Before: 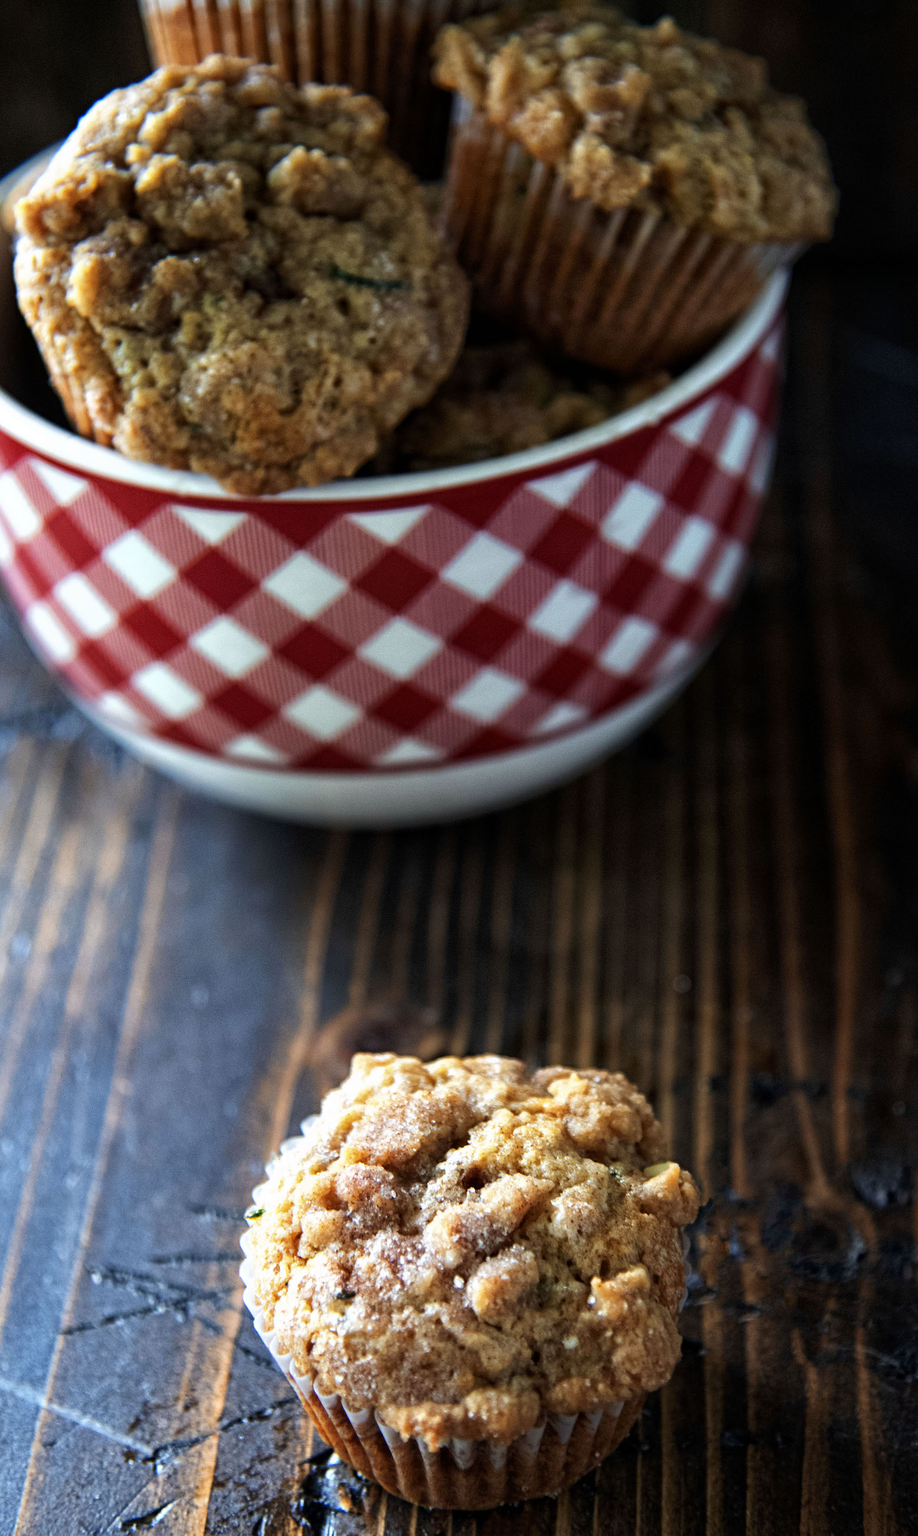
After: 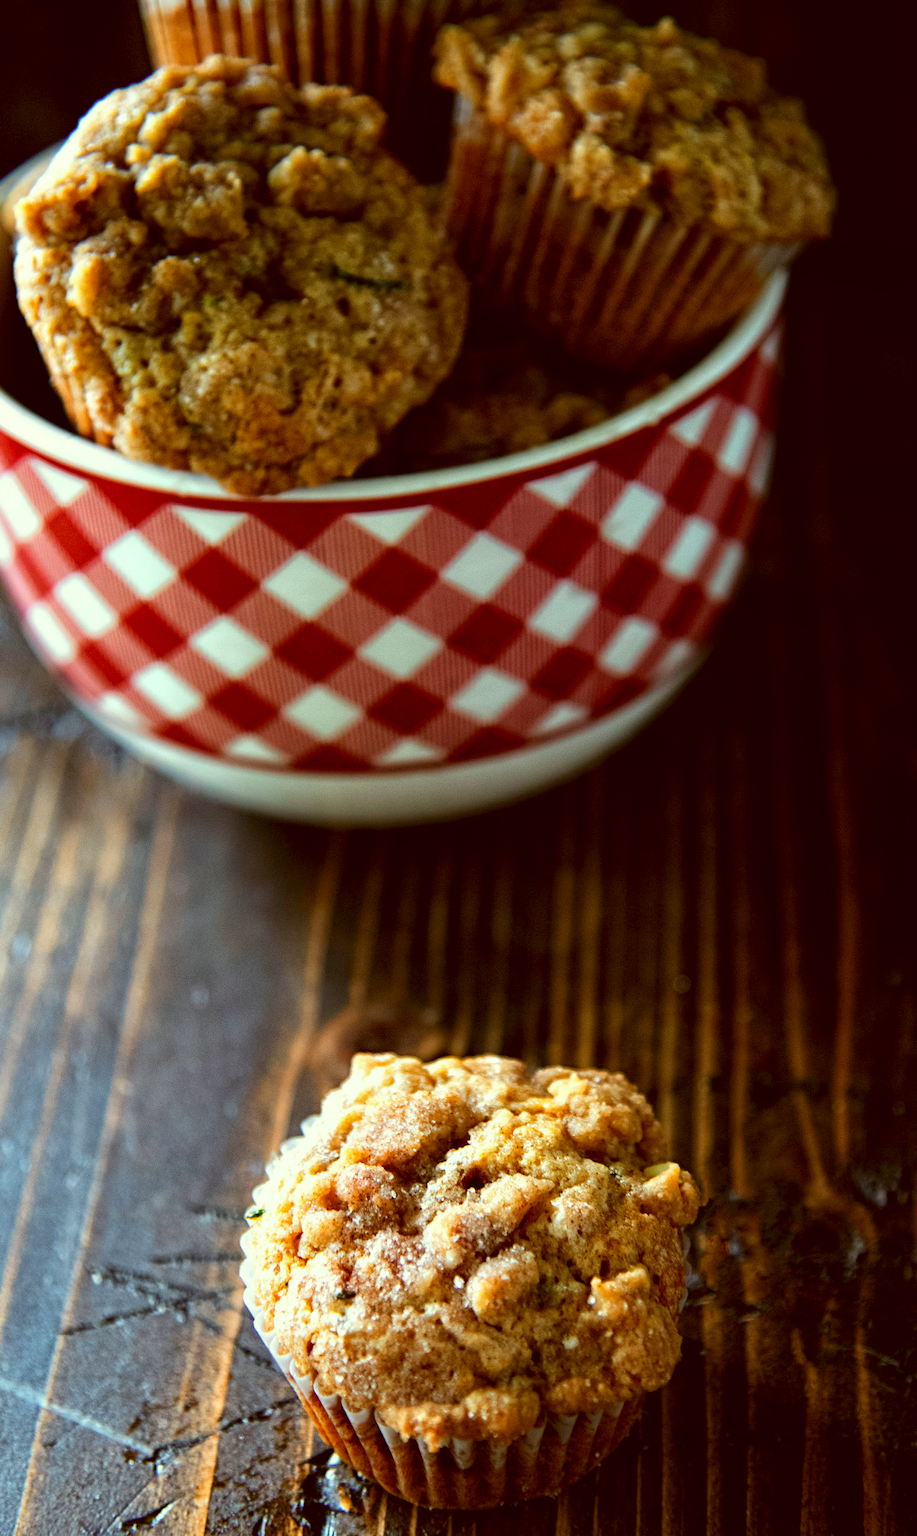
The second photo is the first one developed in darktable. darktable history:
color correction: highlights a* -5.94, highlights b* 9.48, shadows a* 10.12, shadows b* 23.94
tone equalizer: on, module defaults
